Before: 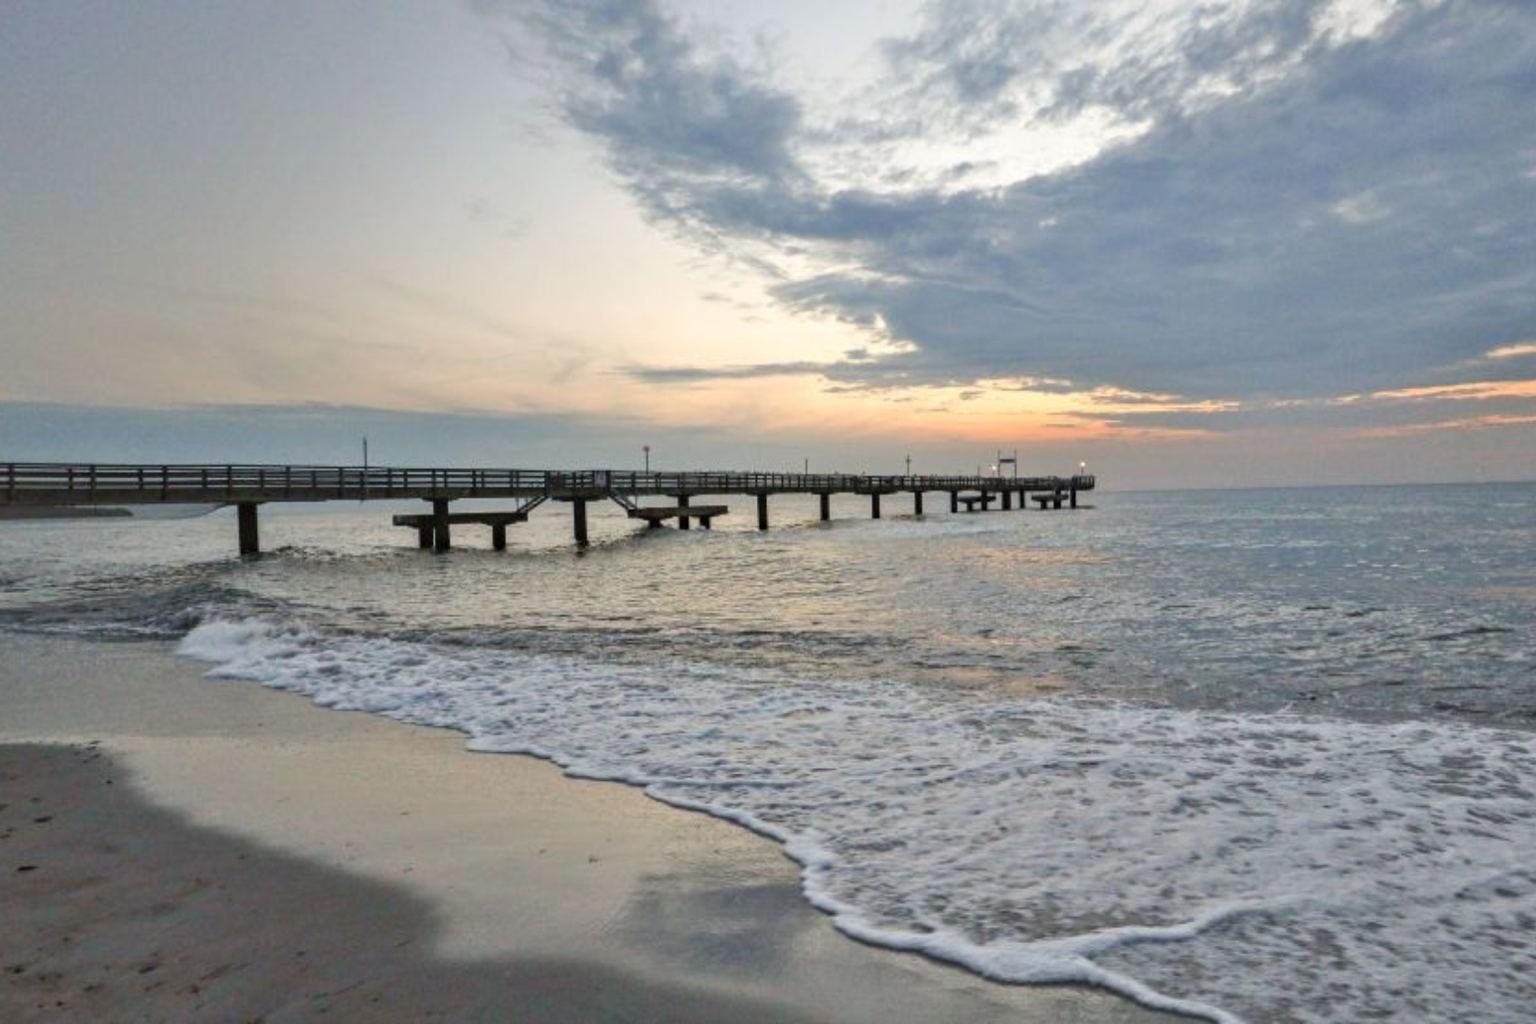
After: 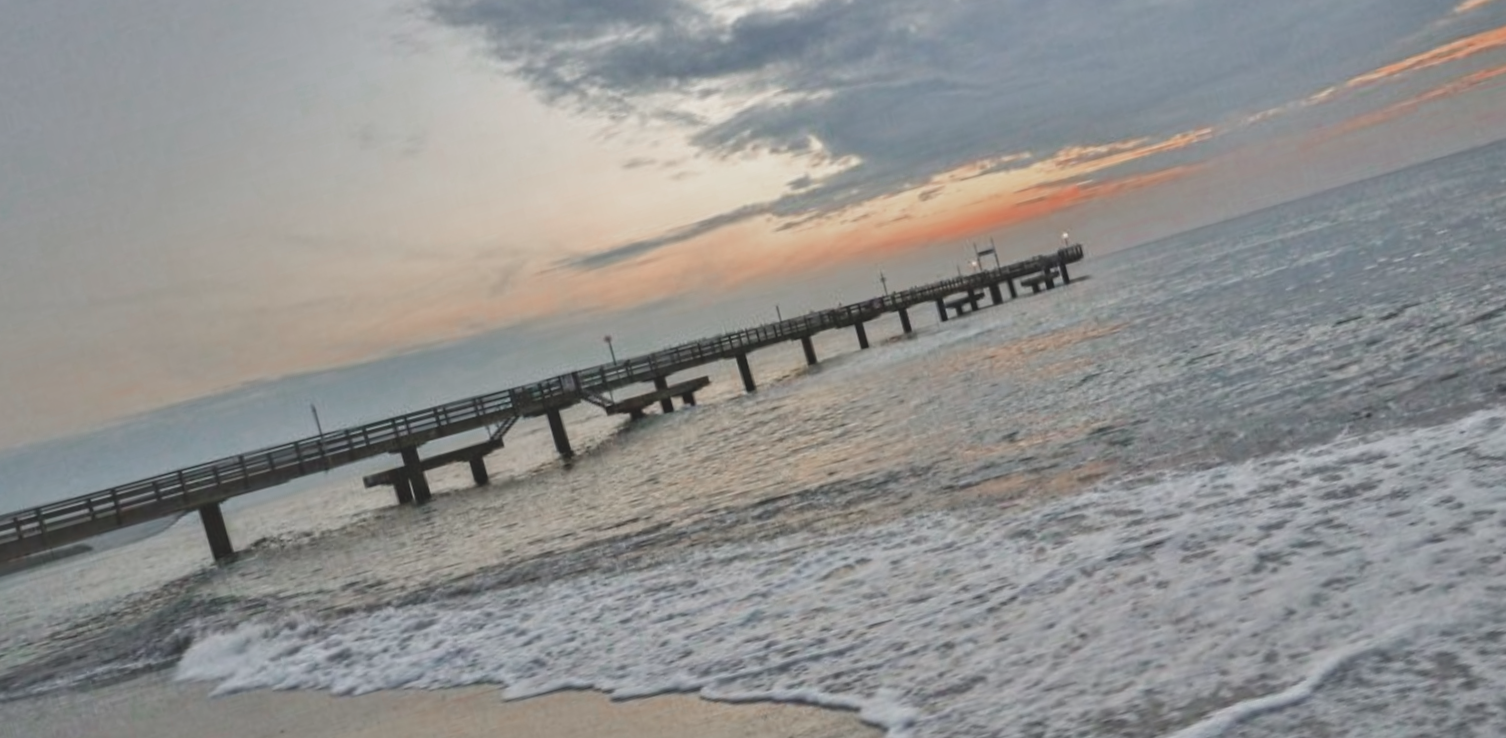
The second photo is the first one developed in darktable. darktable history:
color zones: curves: ch0 [(0, 0.299) (0.25, 0.383) (0.456, 0.352) (0.736, 0.571)]; ch1 [(0, 0.63) (0.151, 0.568) (0.254, 0.416) (0.47, 0.558) (0.732, 0.37) (0.909, 0.492)]; ch2 [(0.004, 0.604) (0.158, 0.443) (0.257, 0.403) (0.761, 0.468)]
color balance: lift [1.01, 1, 1, 1], gamma [1.097, 1, 1, 1], gain [0.85, 1, 1, 1]
shadows and highlights: soften with gaussian
rotate and perspective: rotation -14.8°, crop left 0.1, crop right 0.903, crop top 0.25, crop bottom 0.748
